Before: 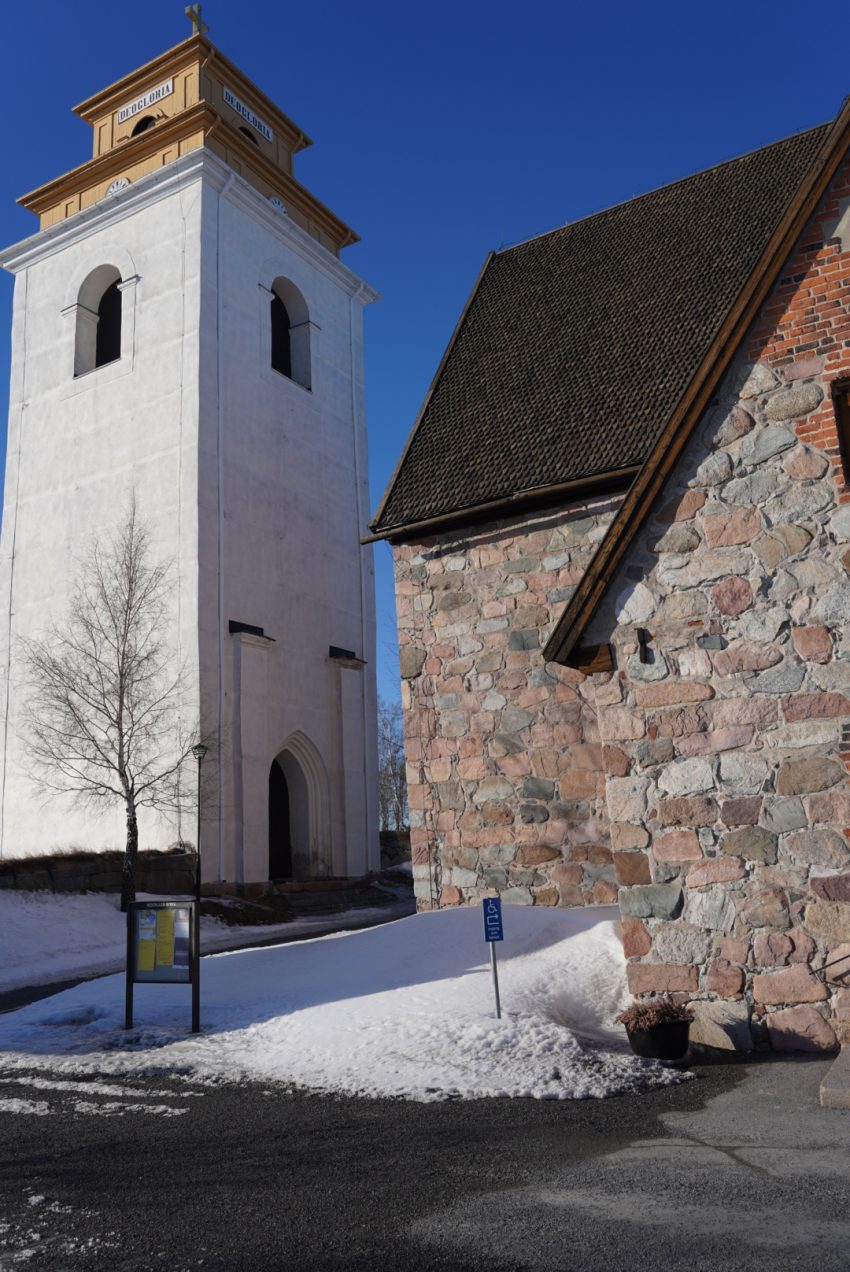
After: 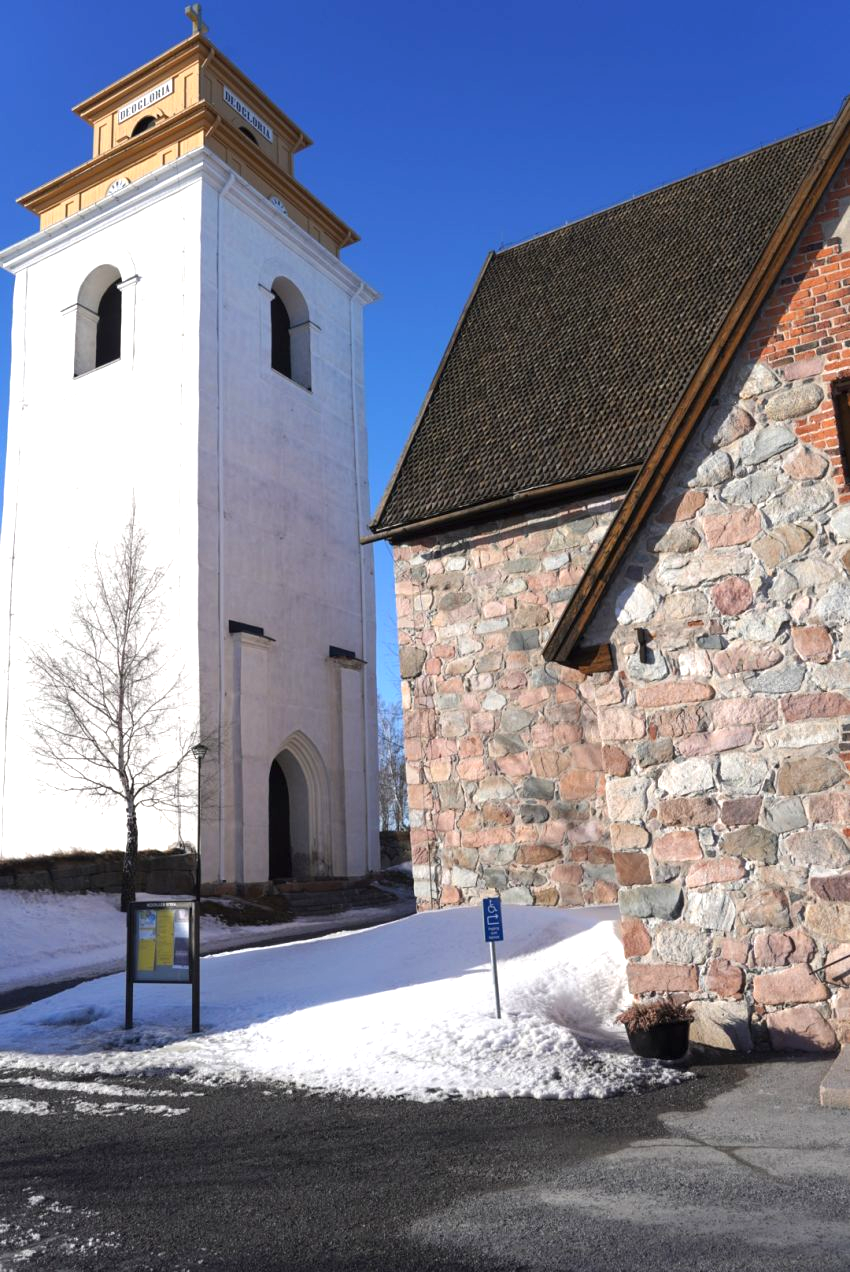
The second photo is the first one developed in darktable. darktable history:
exposure: exposure 0.949 EV, compensate exposure bias true, compensate highlight preservation false
